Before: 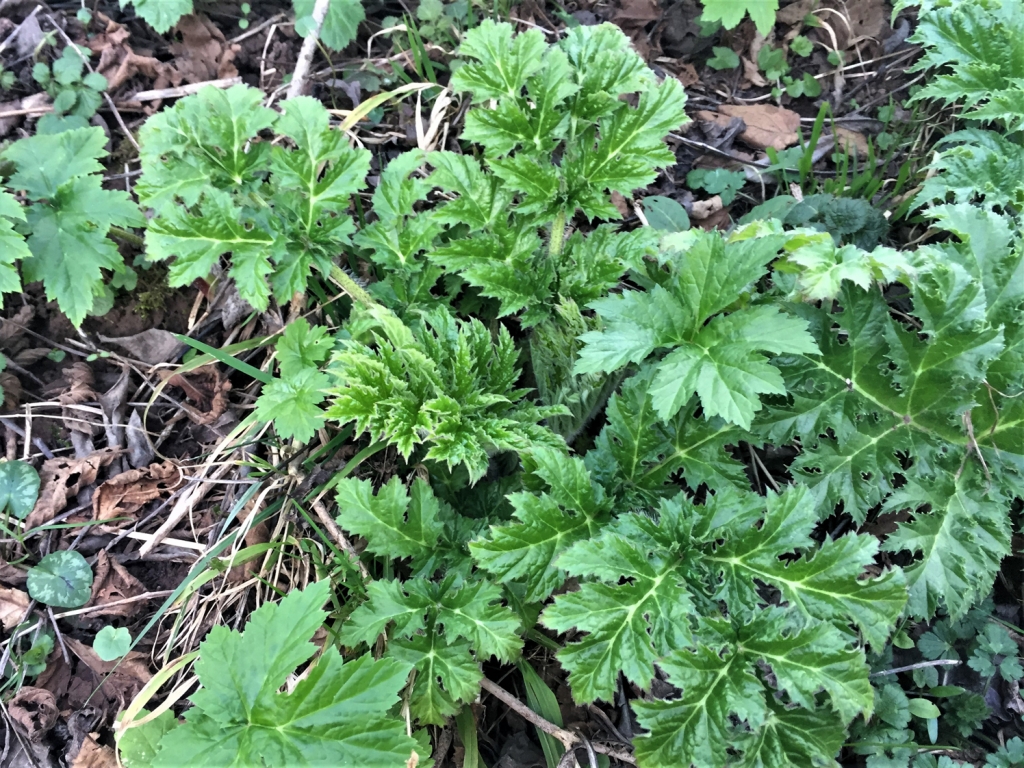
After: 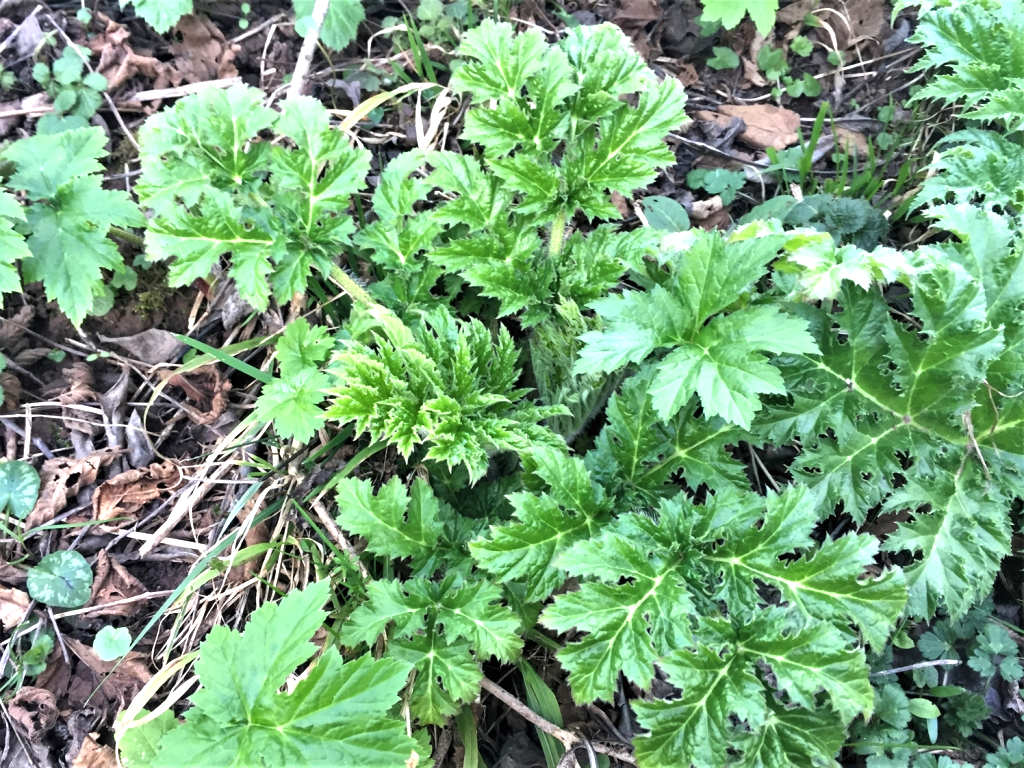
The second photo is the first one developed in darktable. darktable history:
exposure: black level correction 0, exposure 0.598 EV, compensate highlight preservation false
